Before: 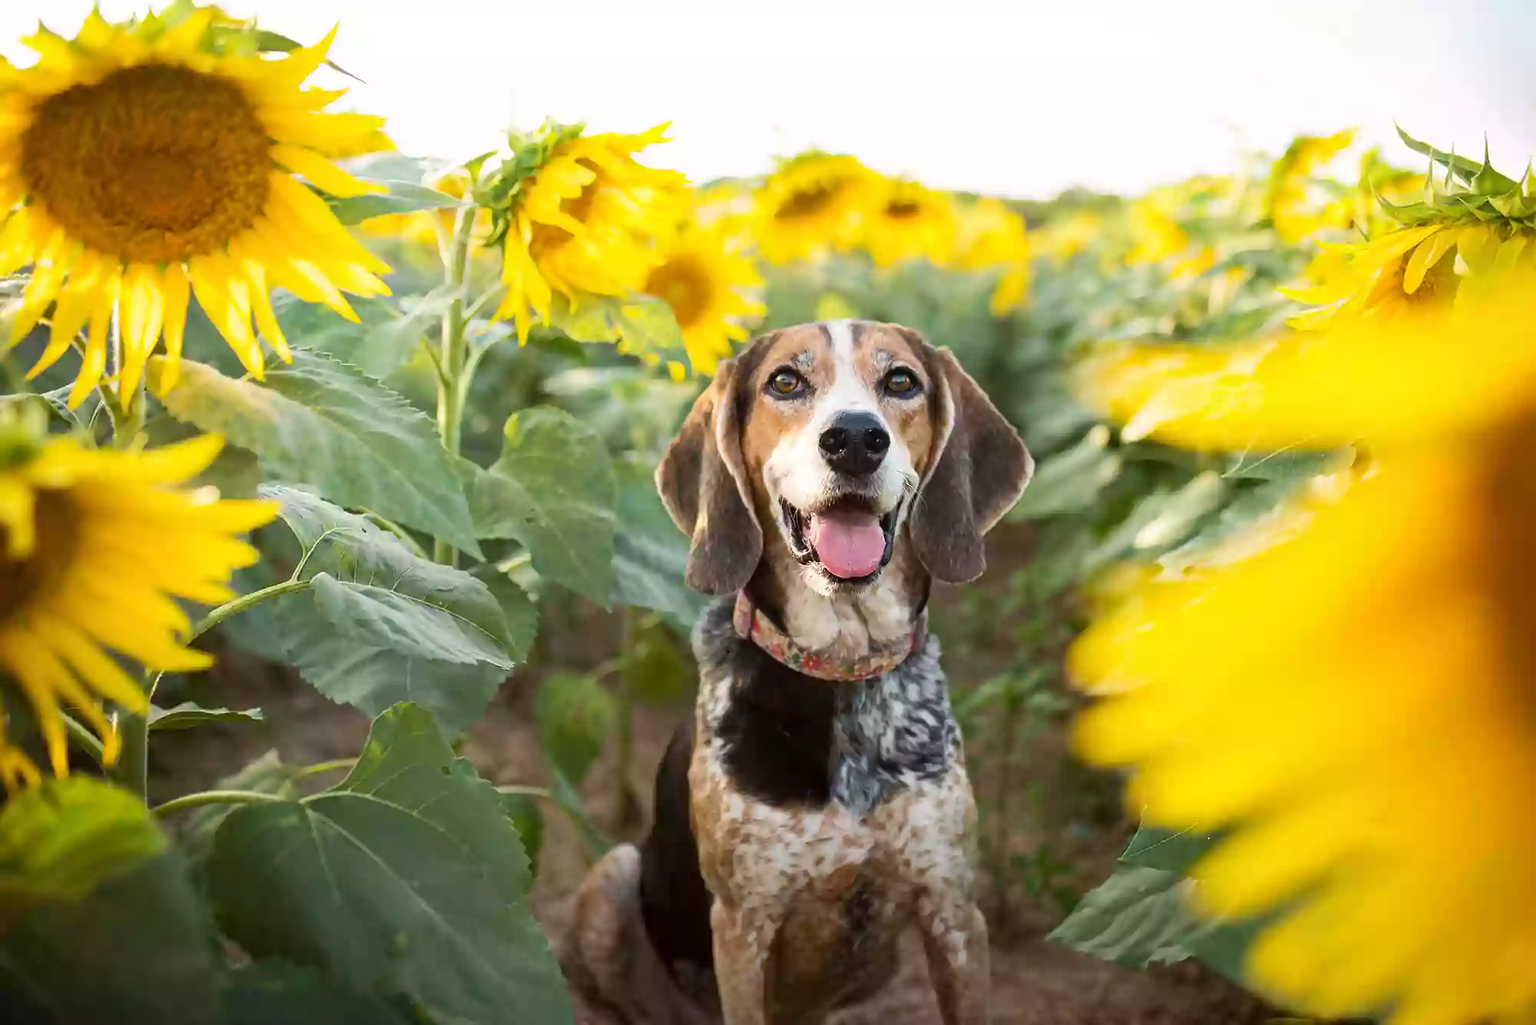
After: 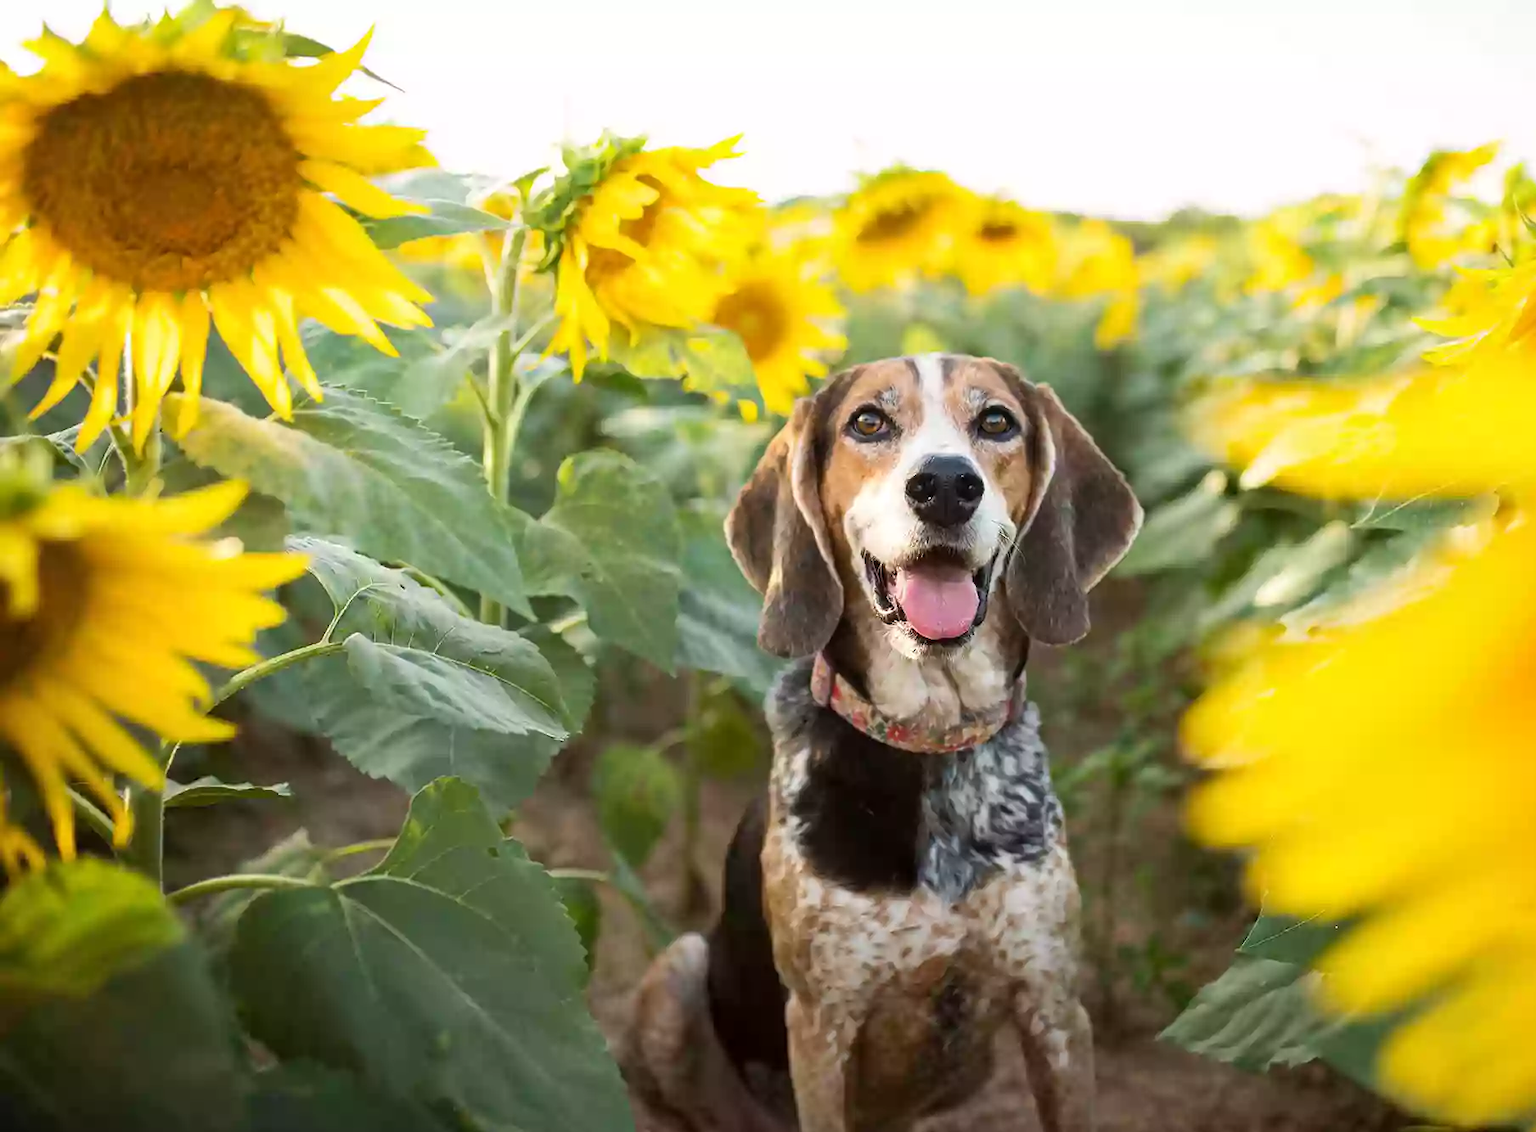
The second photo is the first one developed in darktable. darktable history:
tone equalizer: on, module defaults
crop: right 9.509%, bottom 0.031%
